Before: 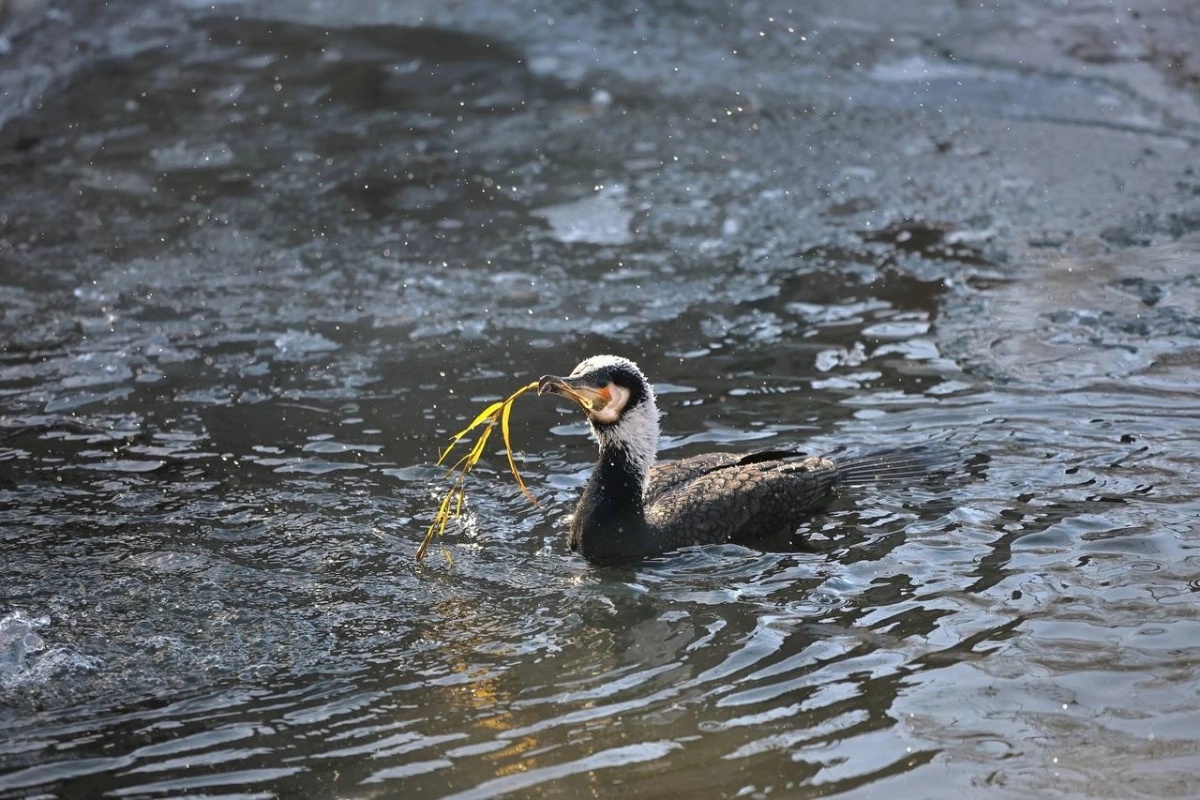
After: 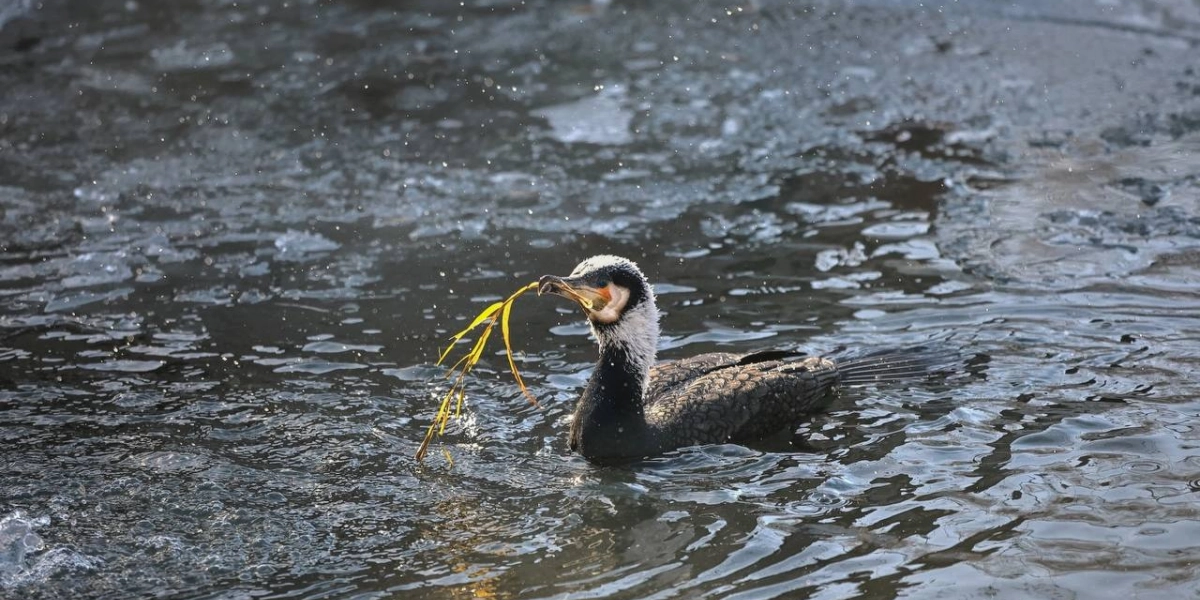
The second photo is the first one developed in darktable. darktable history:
crop and rotate: top 12.5%, bottom 12.5%
local contrast: detail 110%
